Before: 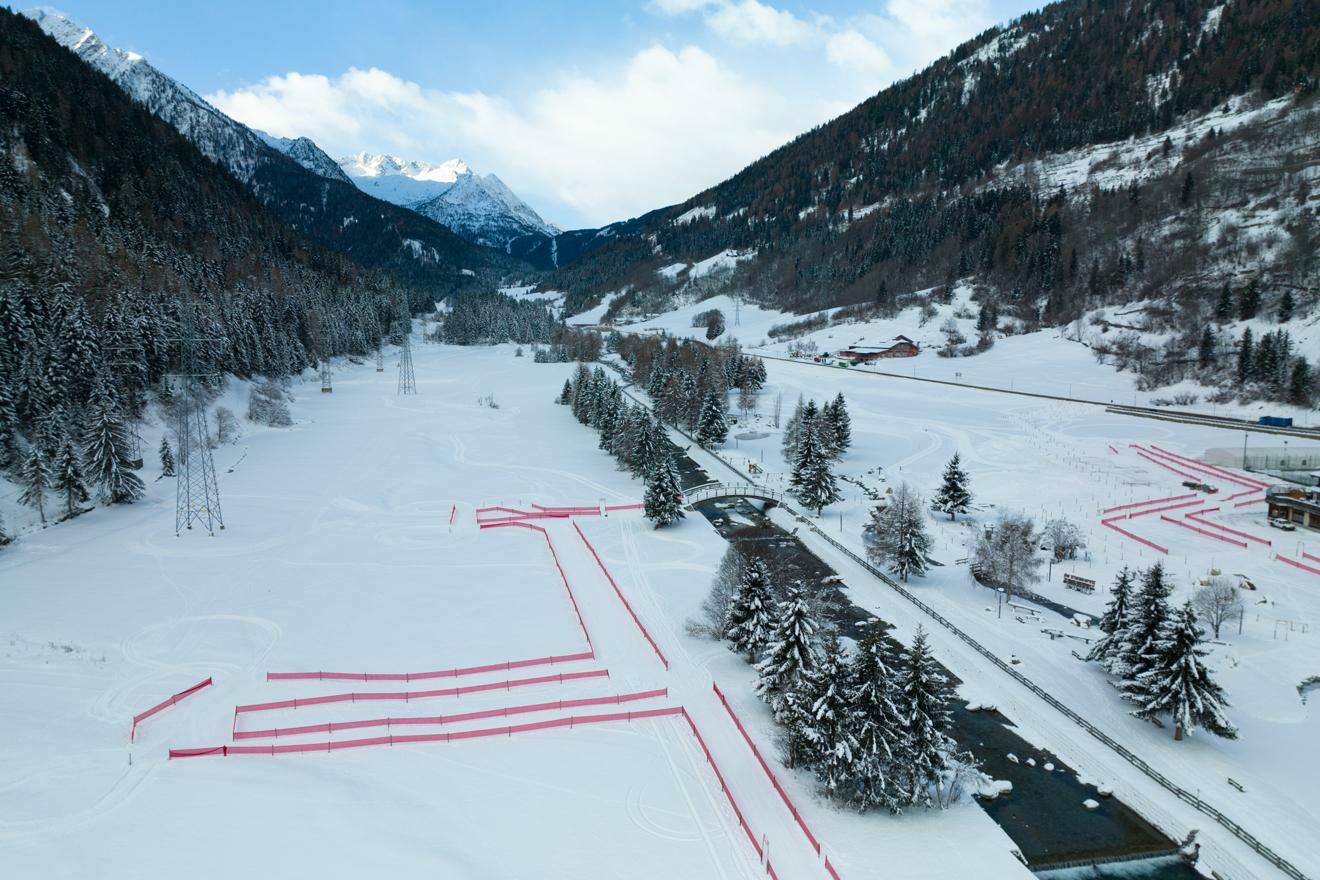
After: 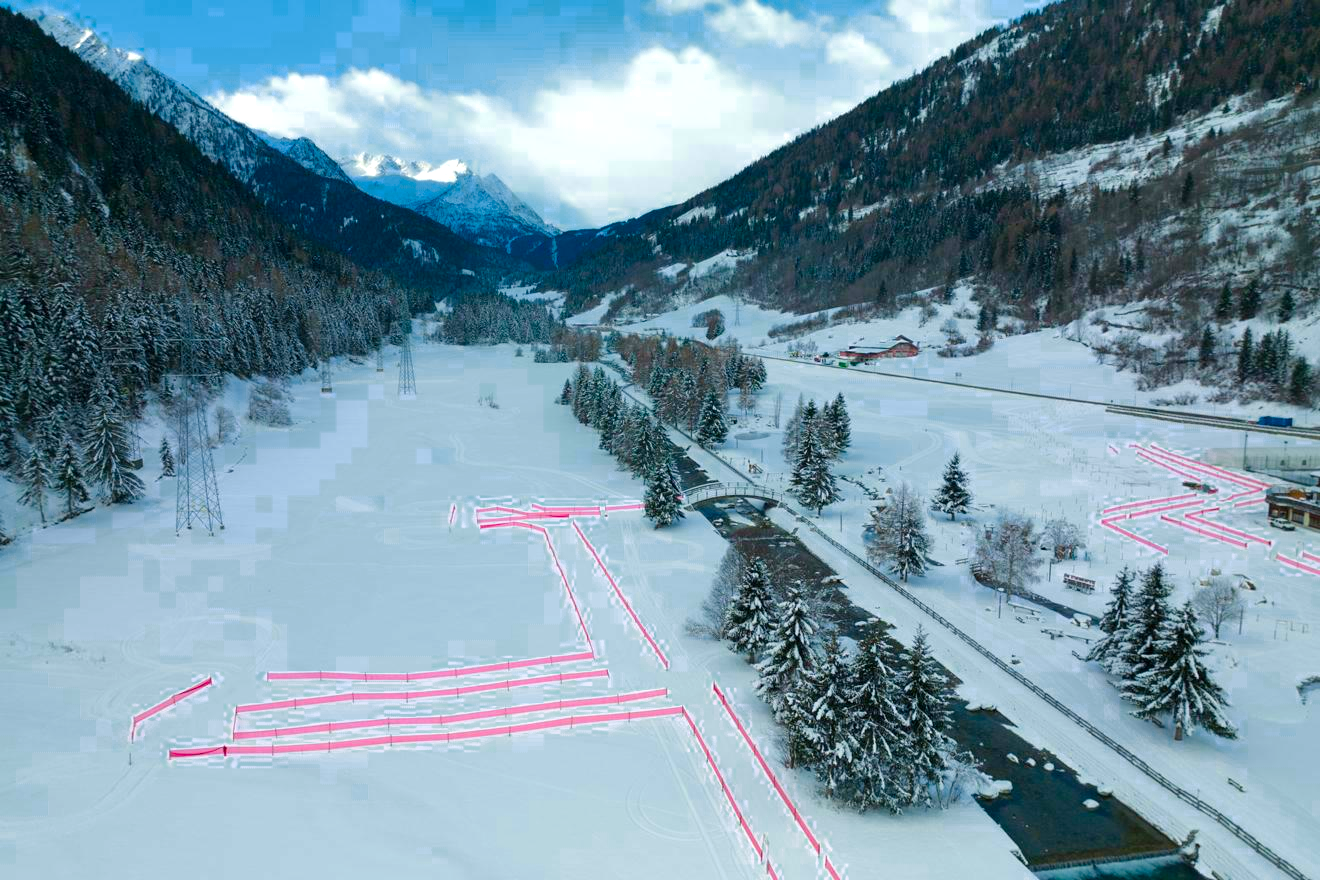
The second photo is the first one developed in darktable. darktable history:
color balance rgb: perceptual saturation grading › global saturation 25%, perceptual brilliance grading › mid-tones 10%, perceptual brilliance grading › shadows 15%, global vibrance 20%
exposure: exposure 0.3 EV, compensate highlight preservation false
color zones: curves: ch0 [(0.25, 0.5) (0.636, 0.25) (0.75, 0.5)]
